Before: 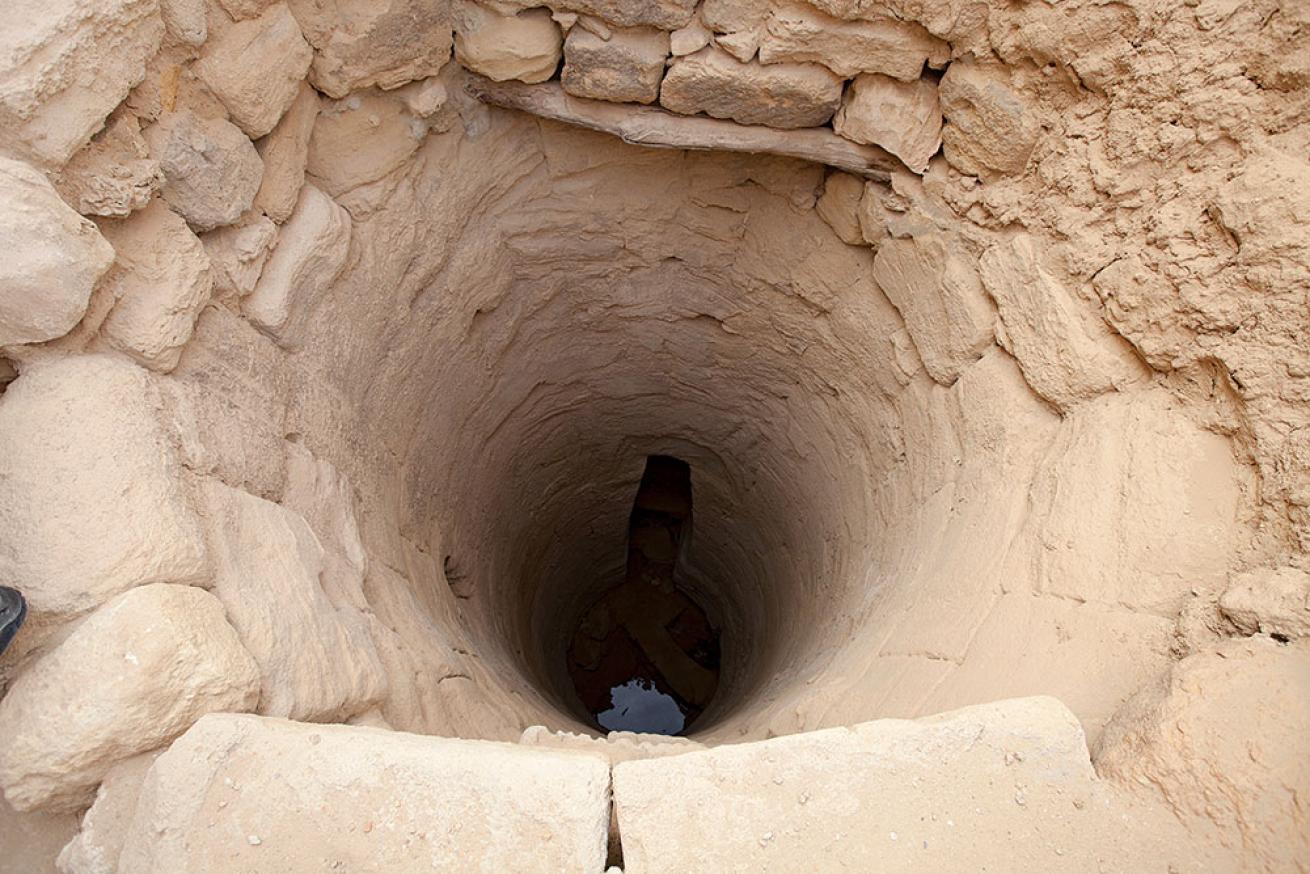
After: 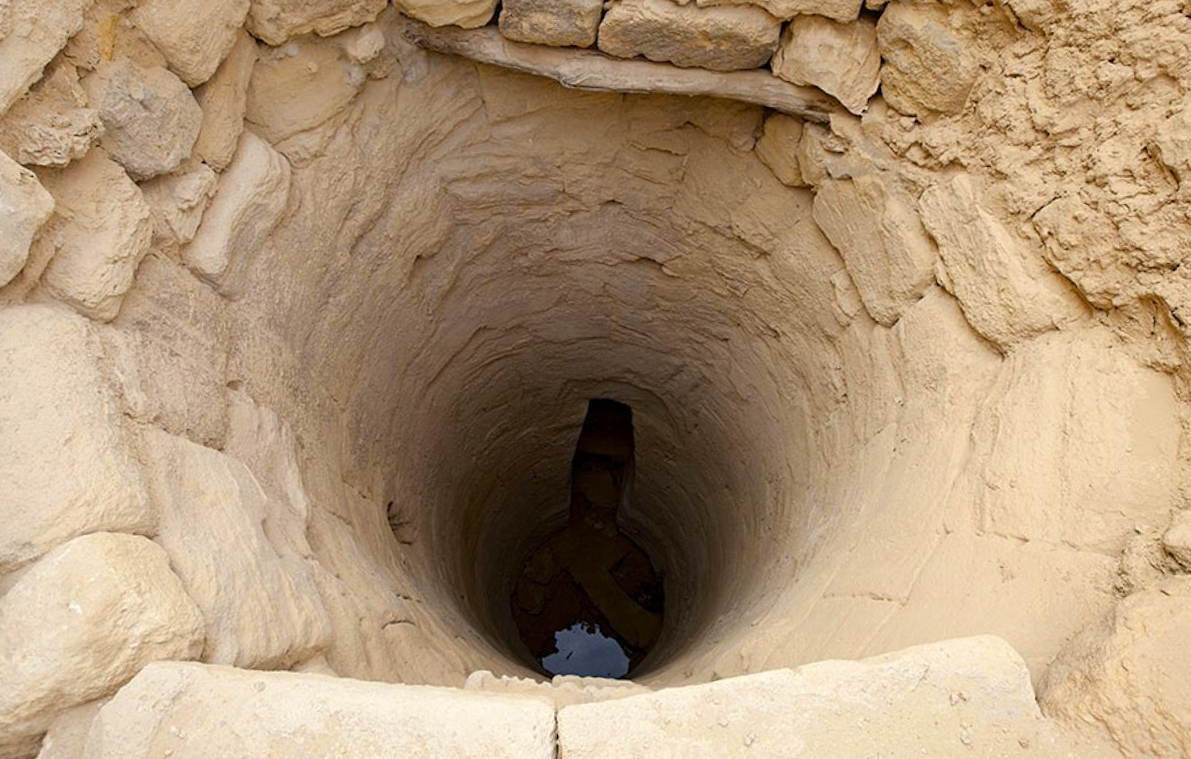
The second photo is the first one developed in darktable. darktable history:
crop and rotate: angle -2.38°
rotate and perspective: rotation -3°, crop left 0.031, crop right 0.968, crop top 0.07, crop bottom 0.93
color contrast: green-magenta contrast 0.85, blue-yellow contrast 1.25, unbound 0
